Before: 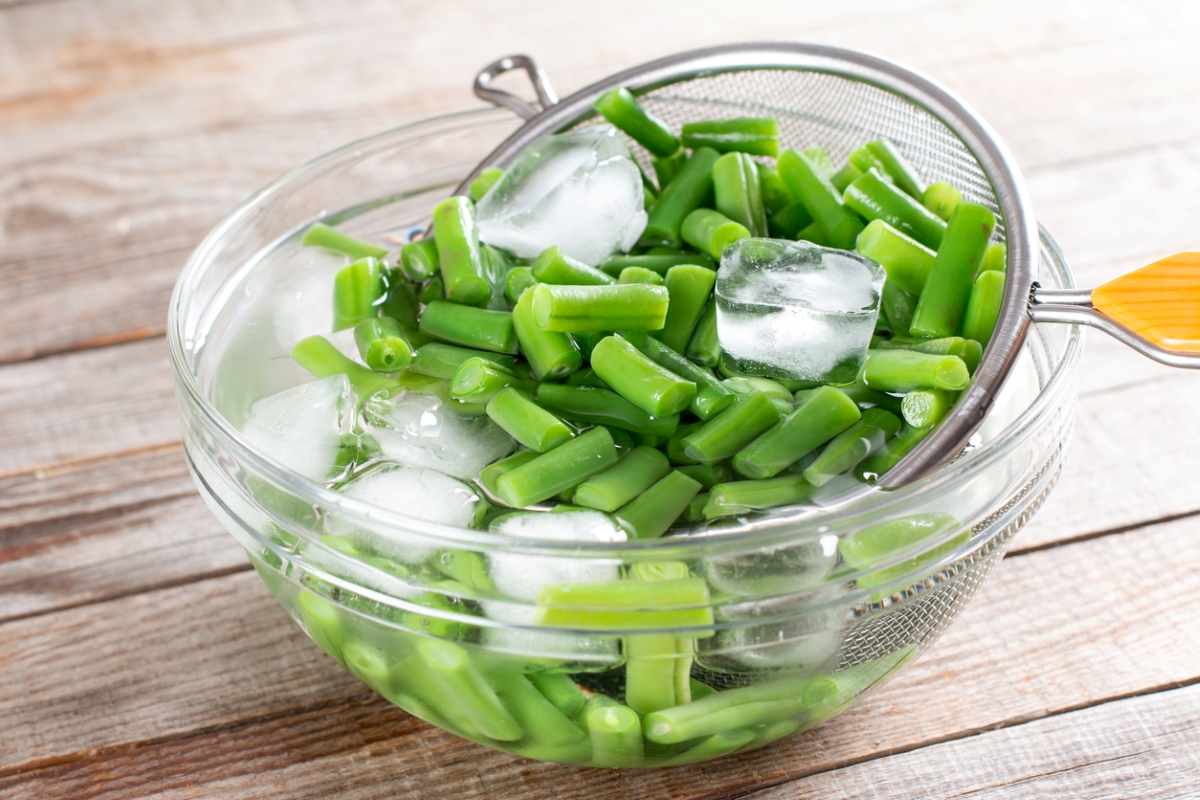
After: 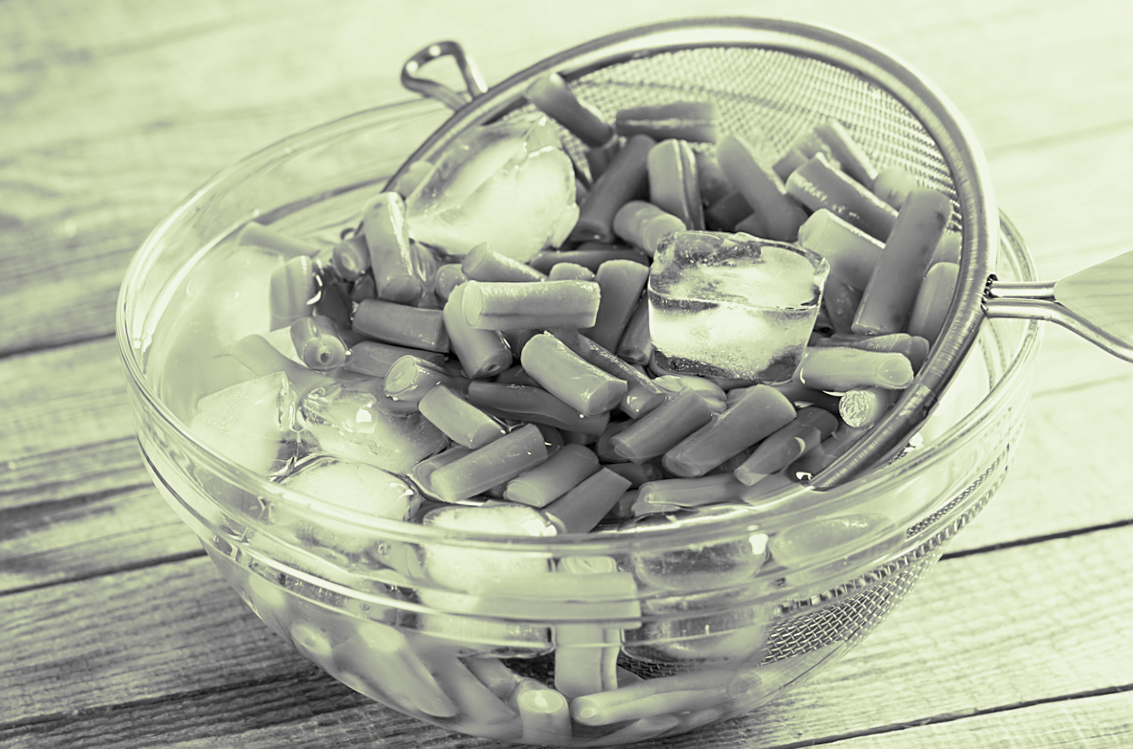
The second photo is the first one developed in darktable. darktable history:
split-toning: shadows › hue 290.82°, shadows › saturation 0.34, highlights › saturation 0.38, balance 0, compress 50%
sharpen: on, module defaults
rotate and perspective: rotation 0.062°, lens shift (vertical) 0.115, lens shift (horizontal) -0.133, crop left 0.047, crop right 0.94, crop top 0.061, crop bottom 0.94
exposure: exposure -0.048 EV, compensate highlight preservation false
monochrome: a 73.58, b 64.21
